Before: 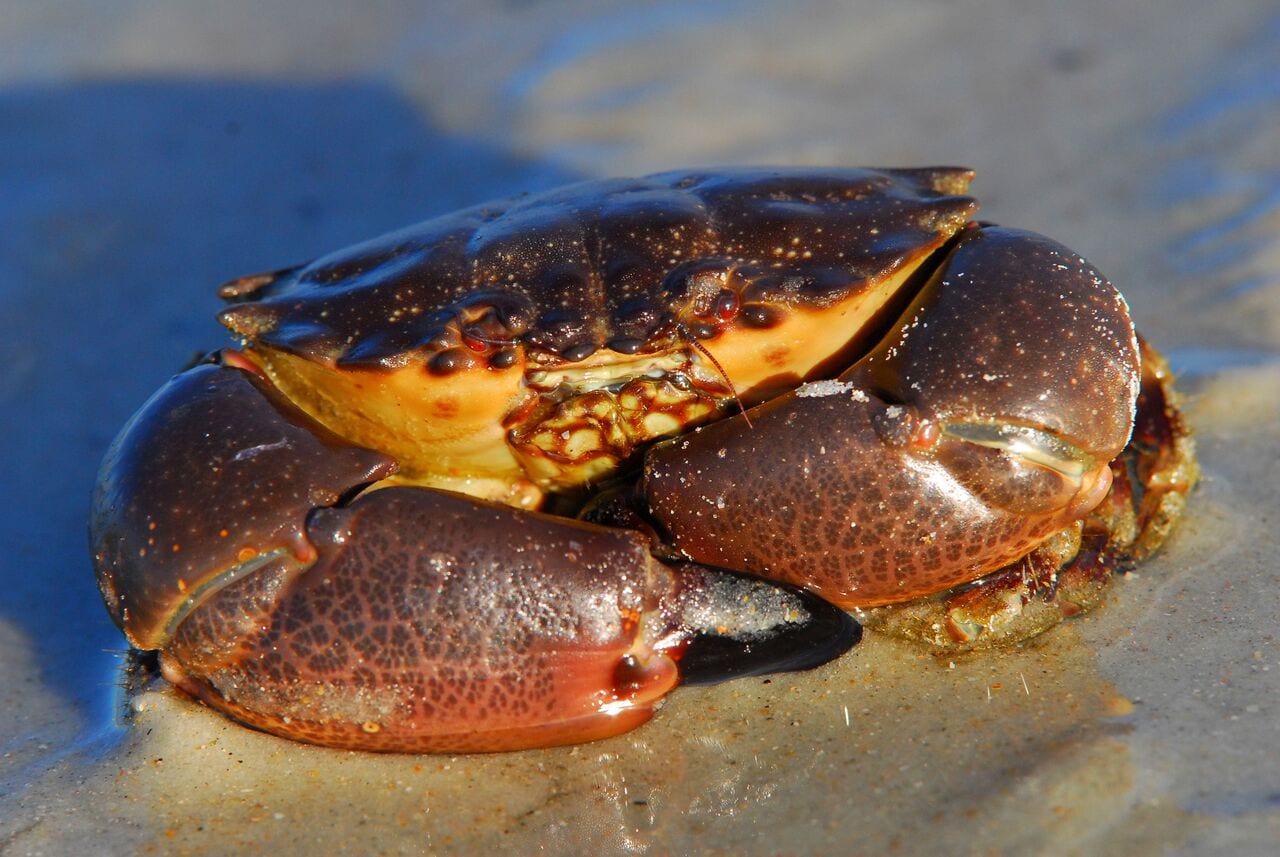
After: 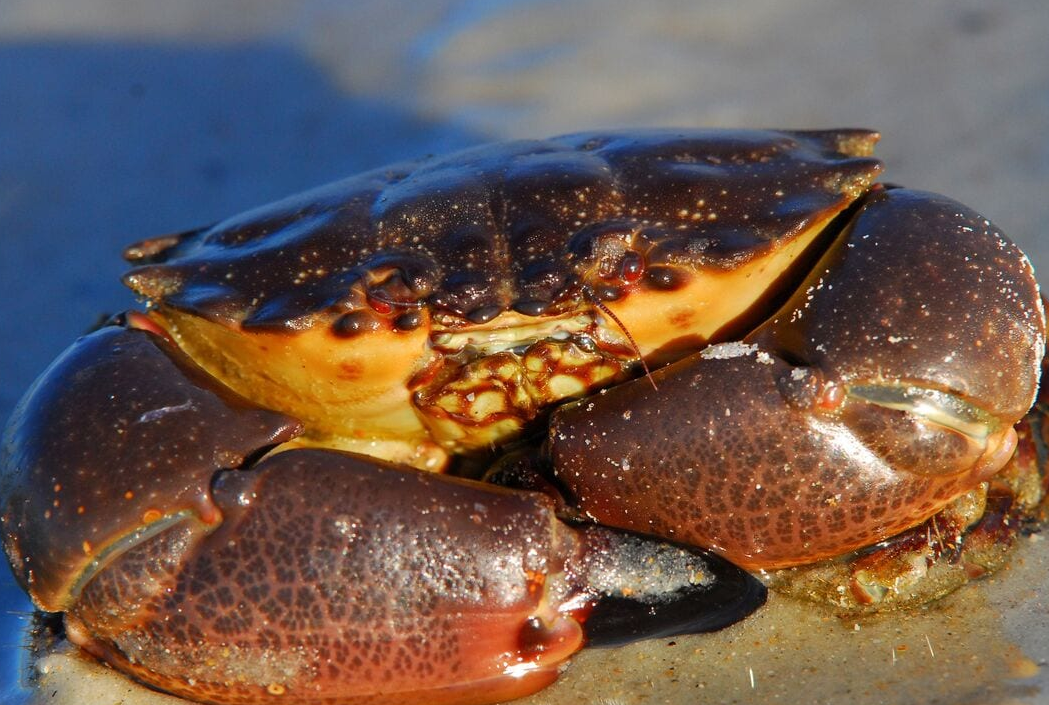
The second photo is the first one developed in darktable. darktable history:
crop and rotate: left 7.44%, top 4.45%, right 10.535%, bottom 13.244%
